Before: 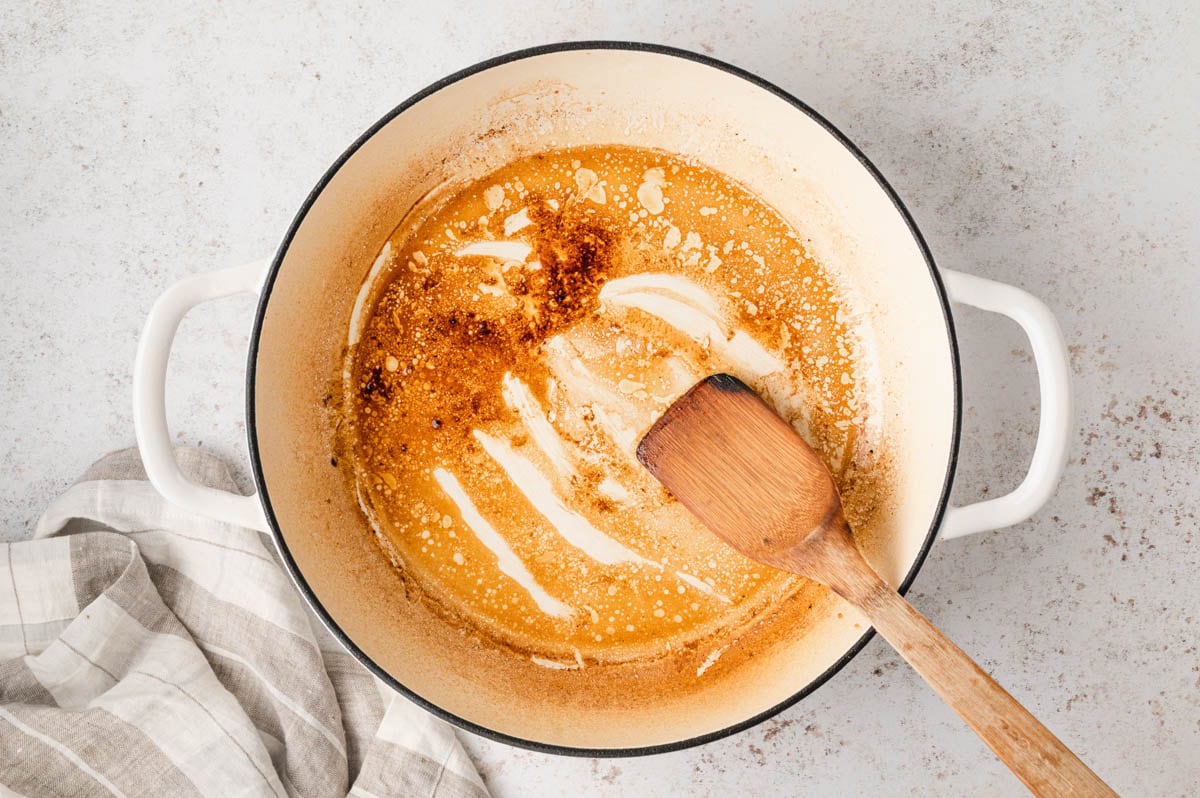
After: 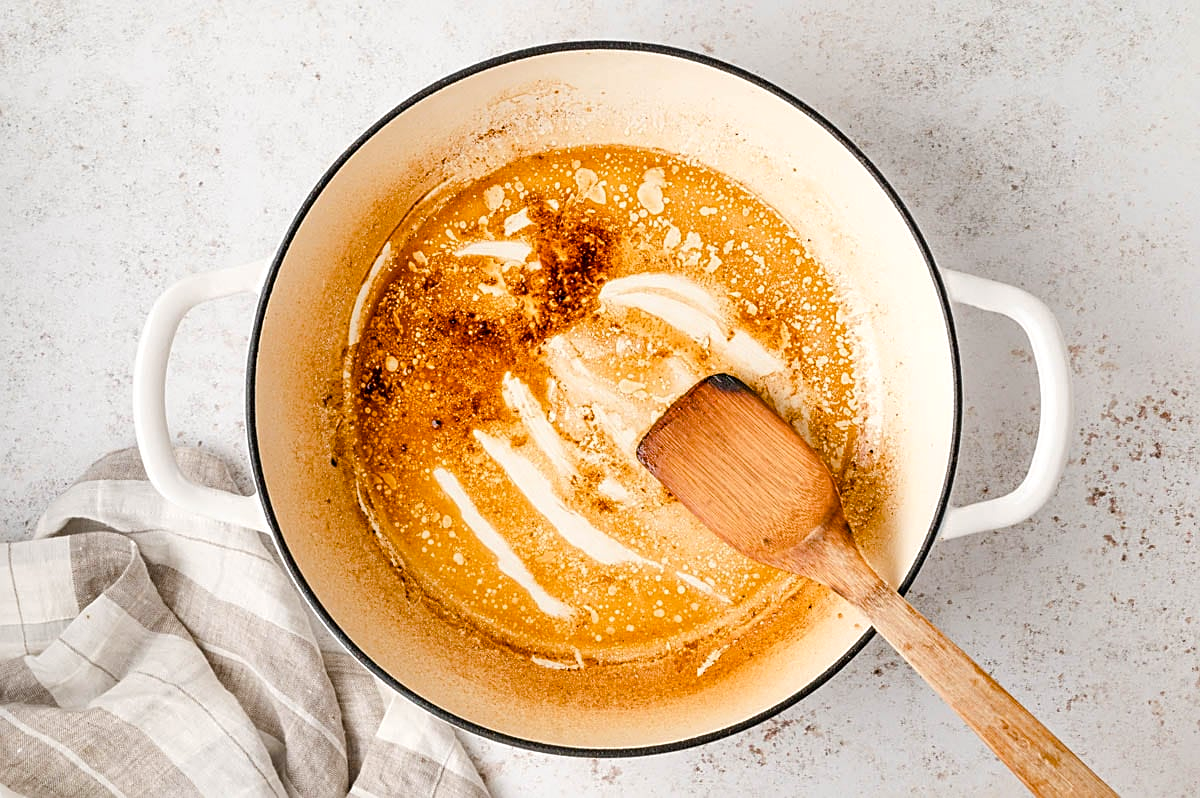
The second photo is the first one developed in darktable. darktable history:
color balance rgb: linear chroma grading › global chroma 0.557%, perceptual saturation grading › global saturation 26.63%, perceptual saturation grading › highlights -27.668%, perceptual saturation grading › mid-tones 15.693%, perceptual saturation grading › shadows 33.448%, contrast 4.815%
sharpen: on, module defaults
